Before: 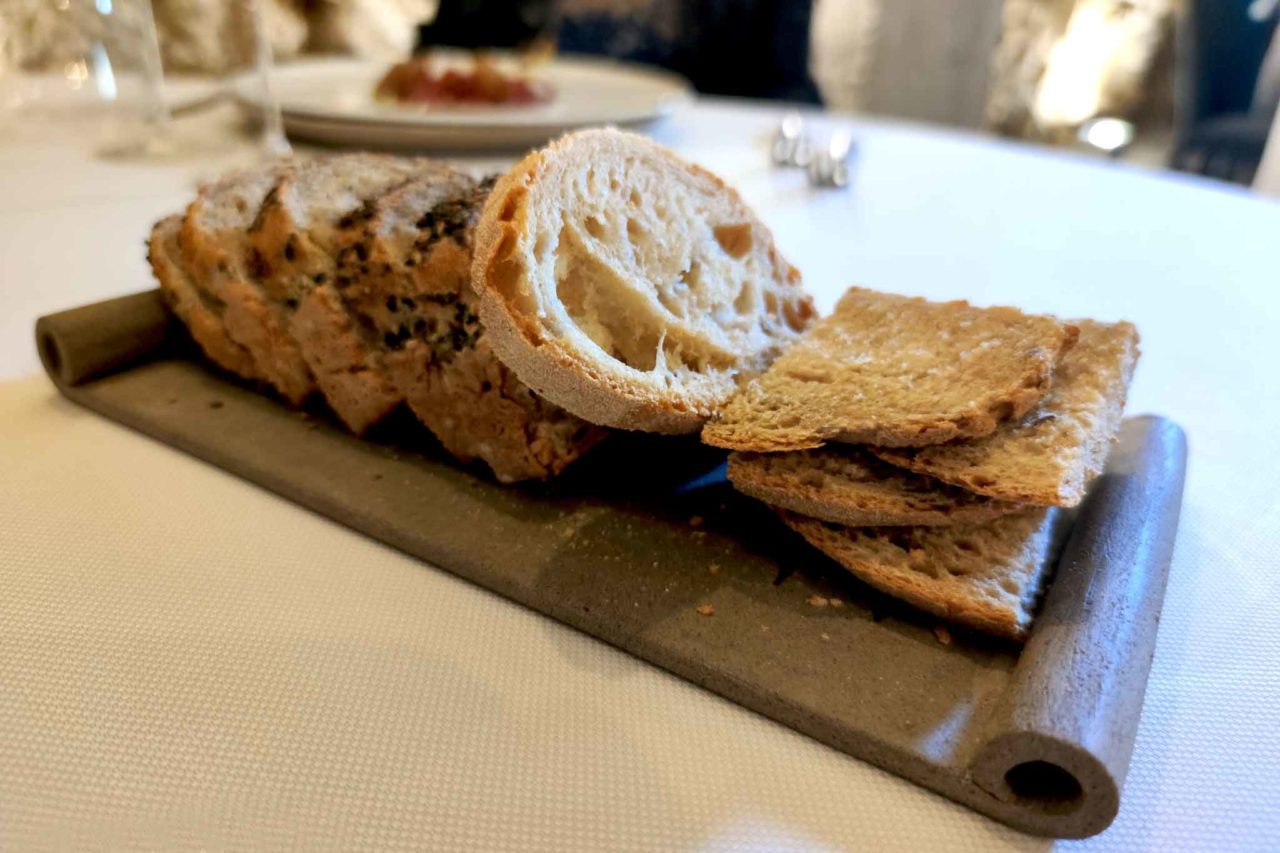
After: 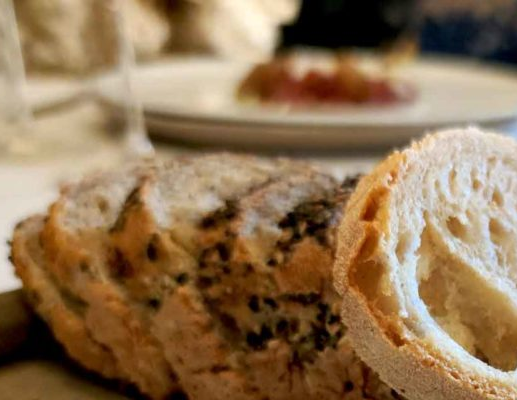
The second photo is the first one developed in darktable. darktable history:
crop and rotate: left 10.798%, top 0.059%, right 48.77%, bottom 52.941%
